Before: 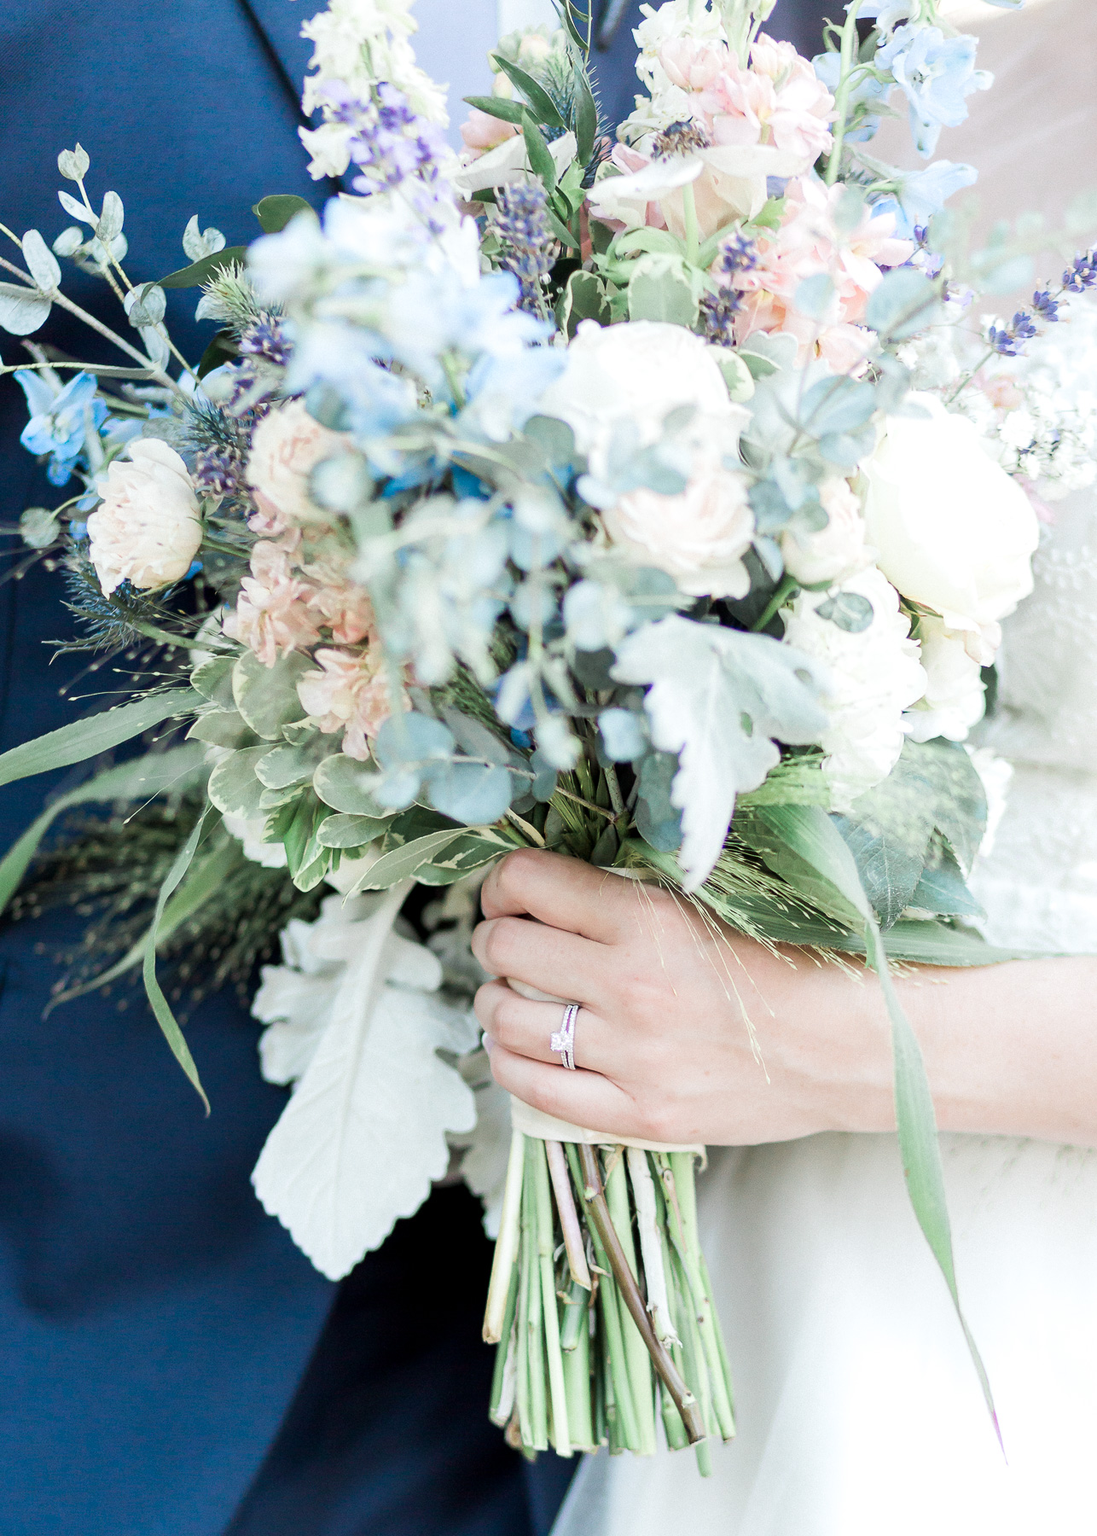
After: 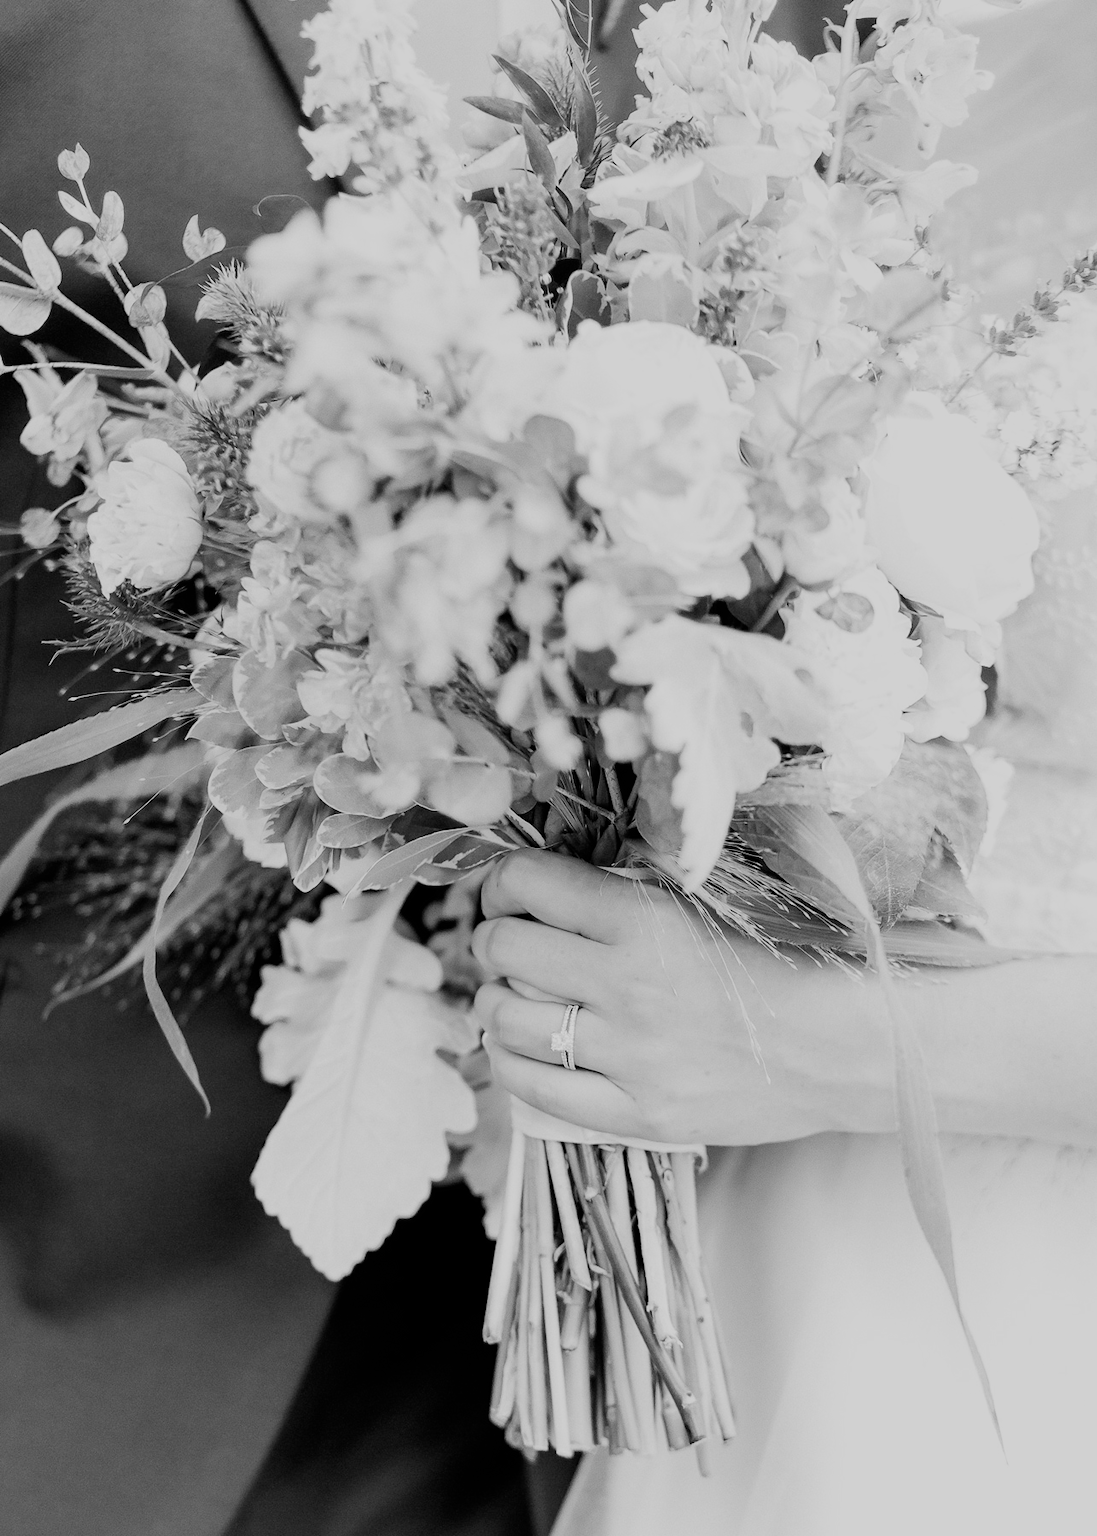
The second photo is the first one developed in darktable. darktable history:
color calibration: output gray [0.22, 0.42, 0.37, 0], gray › normalize channels true, illuminant Planckian (black body), x 0.353, y 0.351, temperature 4824.39 K, gamut compression 0.014
filmic rgb: black relative exposure -7.65 EV, white relative exposure 4.56 EV, hardness 3.61
